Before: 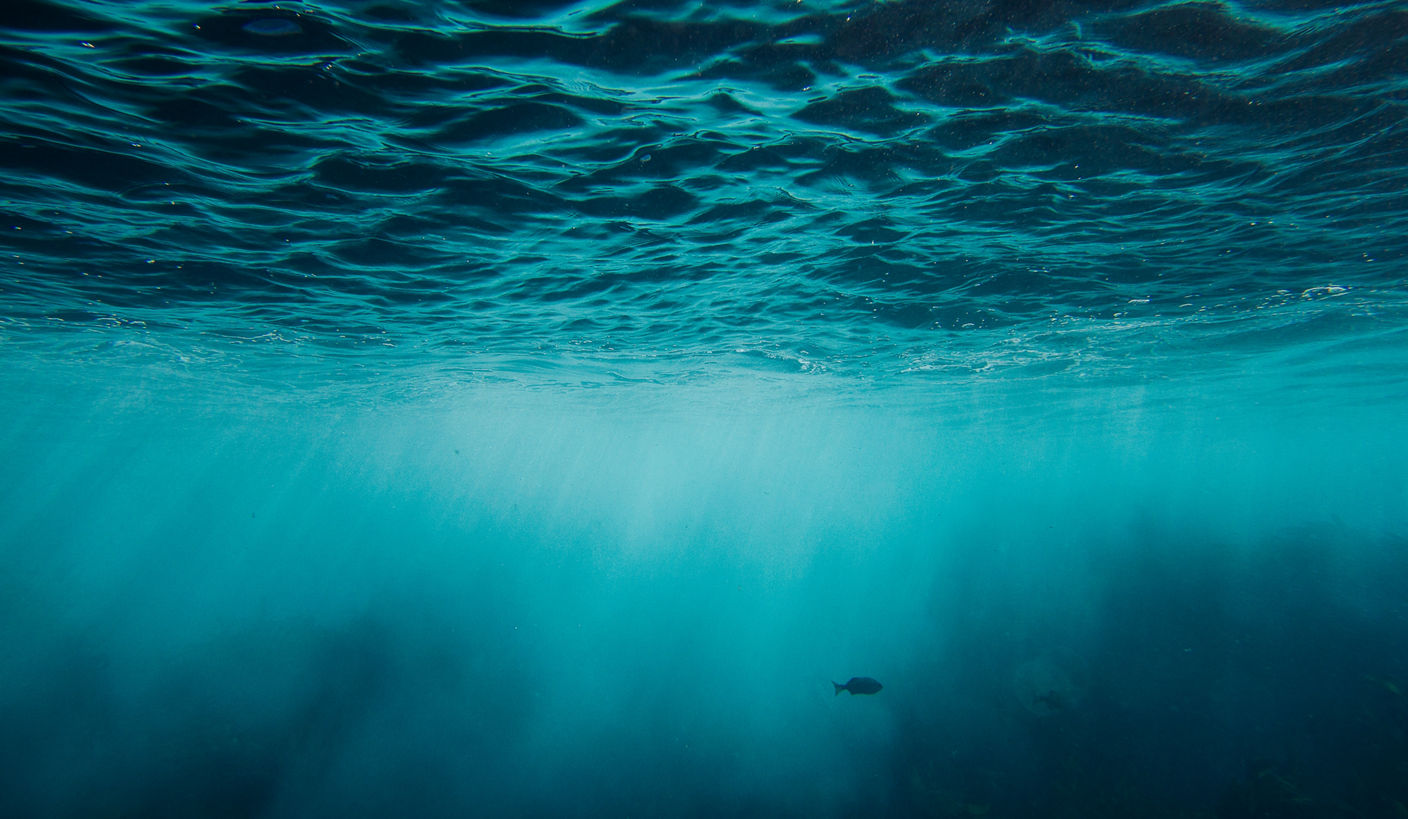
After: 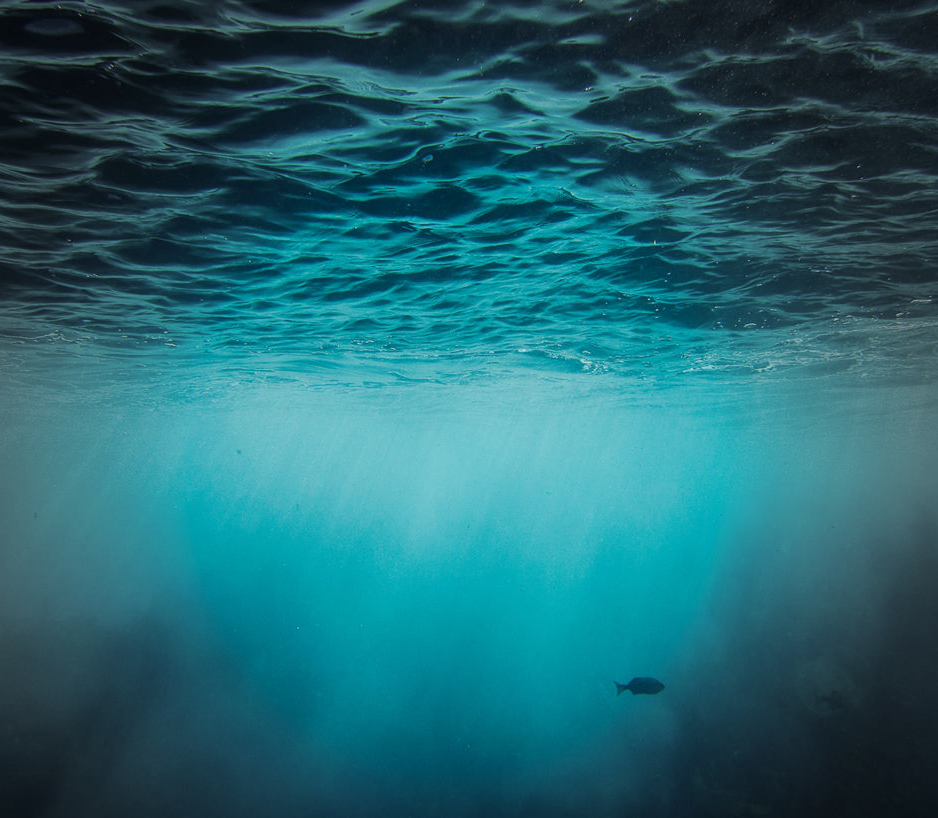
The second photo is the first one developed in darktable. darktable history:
crop and rotate: left 15.546%, right 17.787%
vignetting: fall-off start 64.63%, center (-0.034, 0.148), width/height ratio 0.881
